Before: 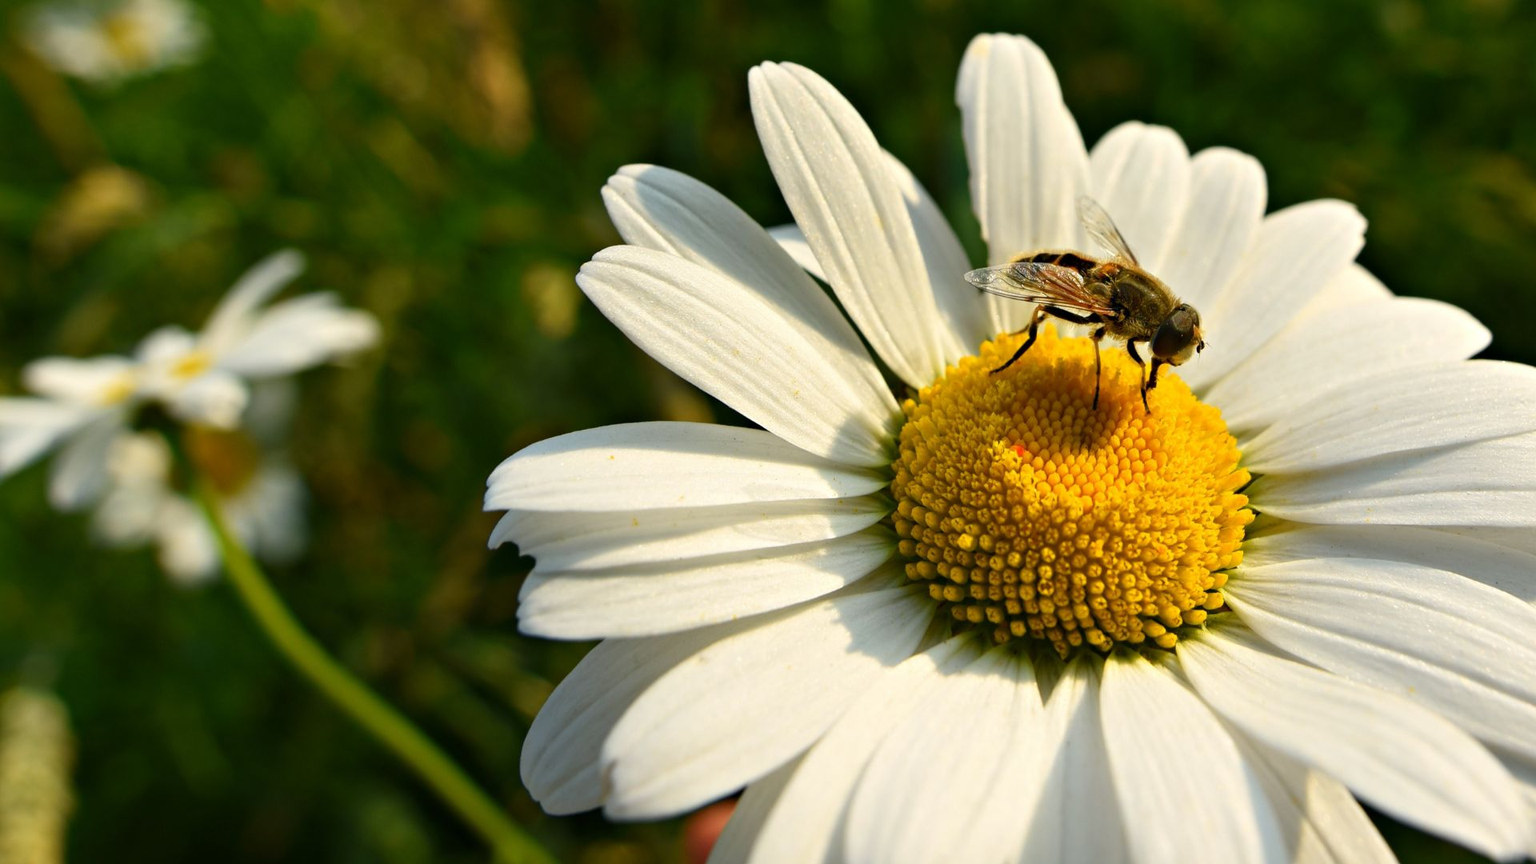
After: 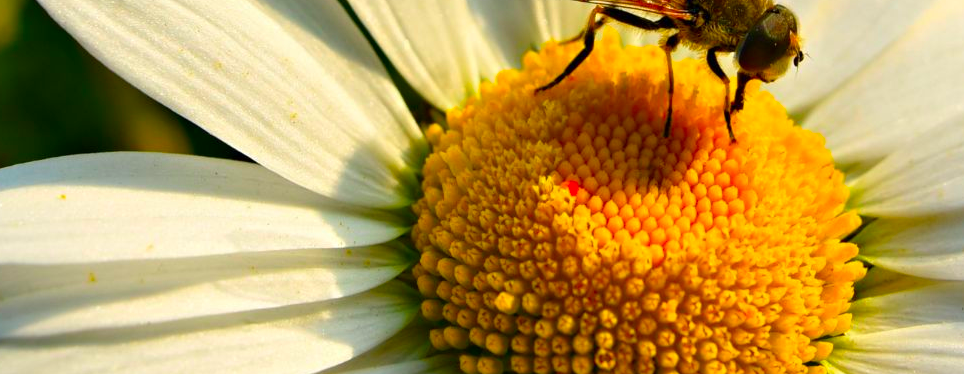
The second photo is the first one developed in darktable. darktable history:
crop: left 36.607%, top 34.735%, right 13.146%, bottom 30.611%
tone equalizer: on, module defaults
color contrast: green-magenta contrast 1.69, blue-yellow contrast 1.49
